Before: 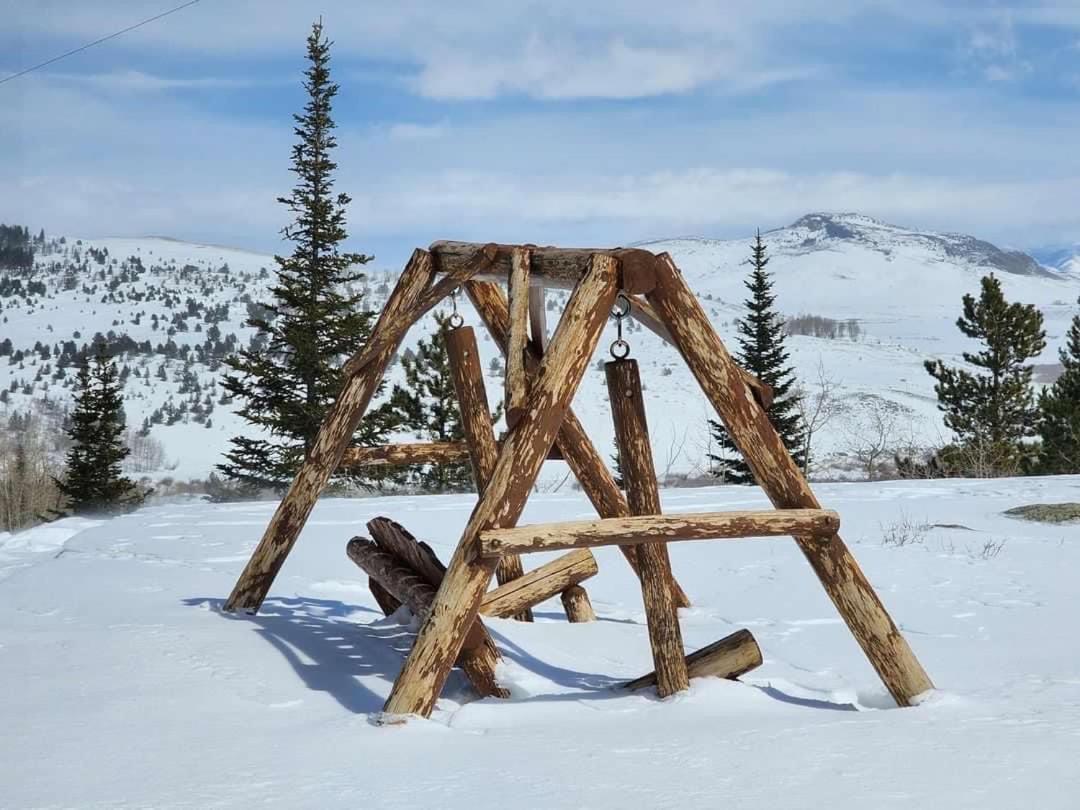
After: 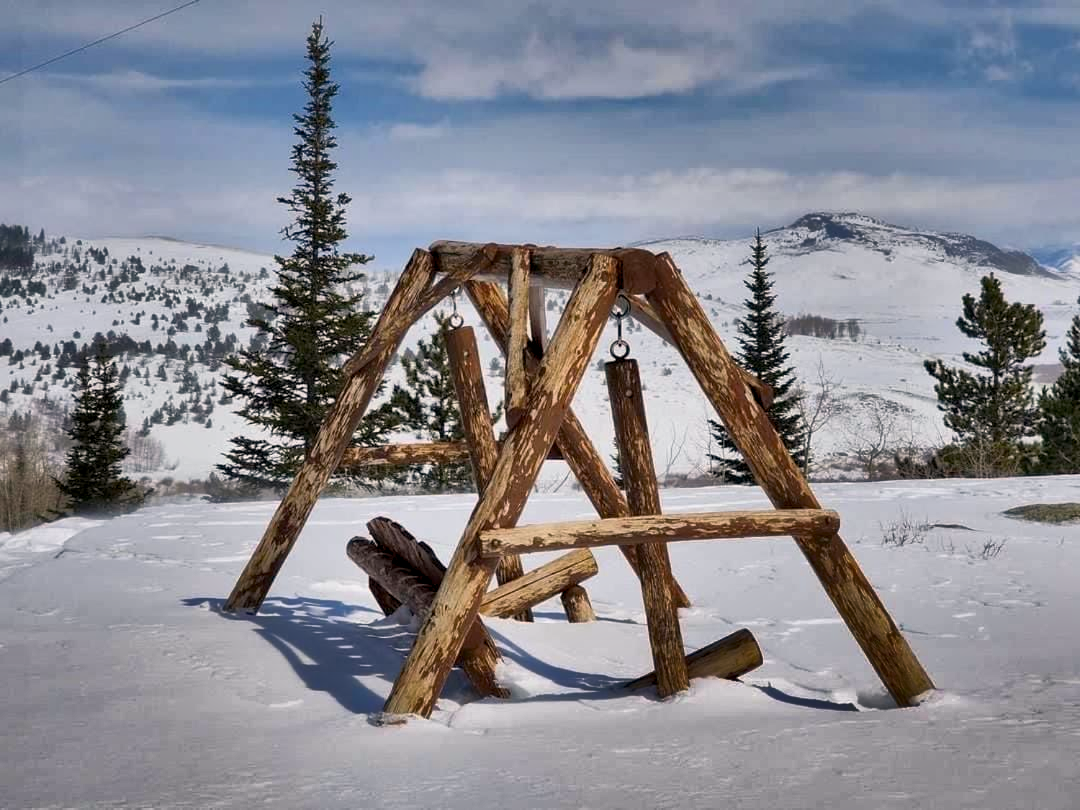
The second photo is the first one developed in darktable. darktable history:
levels: mode automatic
color balance rgb: power › chroma 0.302%, power › hue 22.4°, highlights gain › chroma 2.06%, highlights gain › hue 45.25°, global offset › luminance -0.51%, perceptual saturation grading › global saturation 0.816%
shadows and highlights: shadows 17.84, highlights -83.13, soften with gaussian
